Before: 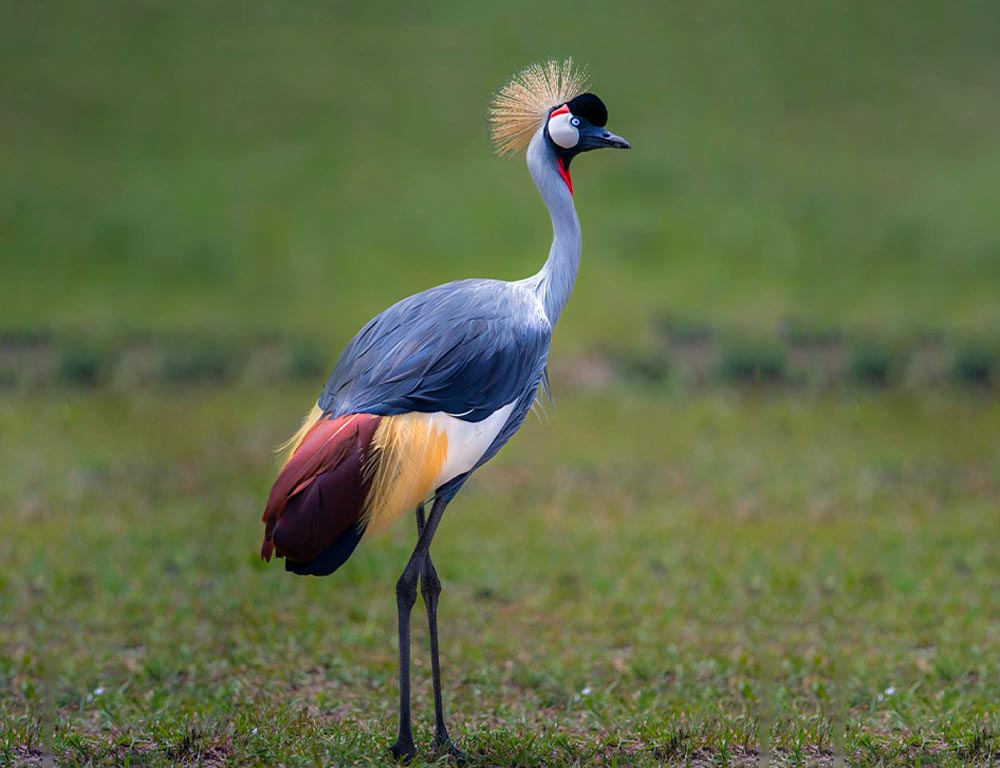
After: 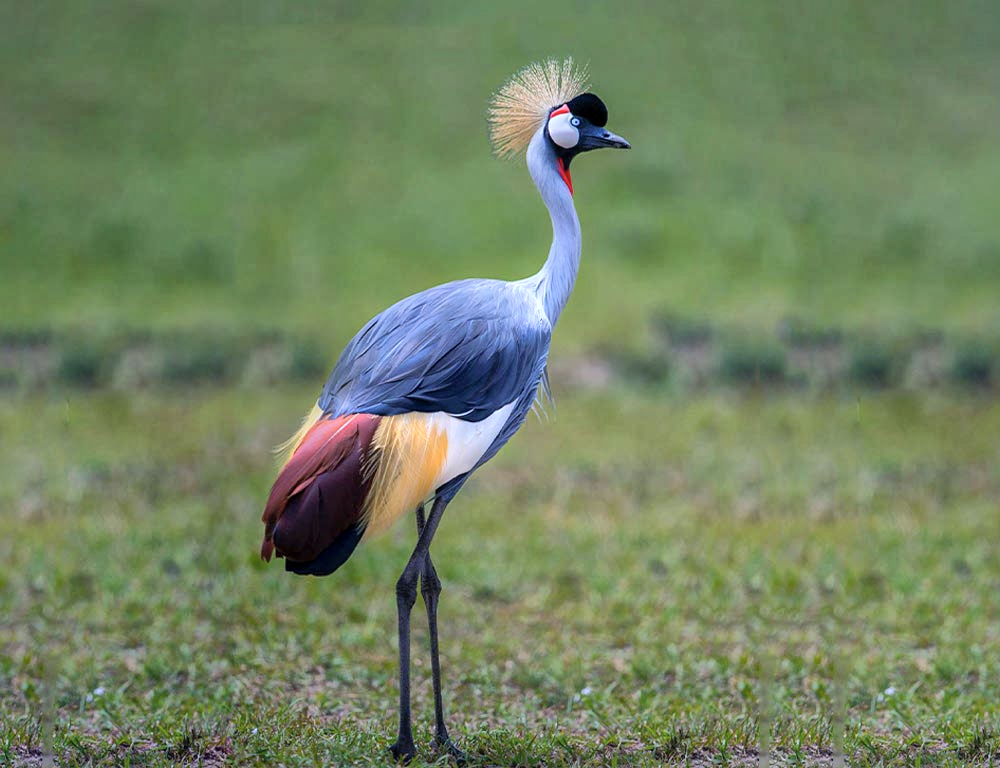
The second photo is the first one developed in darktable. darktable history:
global tonemap: drago (1, 100), detail 1
white balance: red 0.954, blue 1.079
